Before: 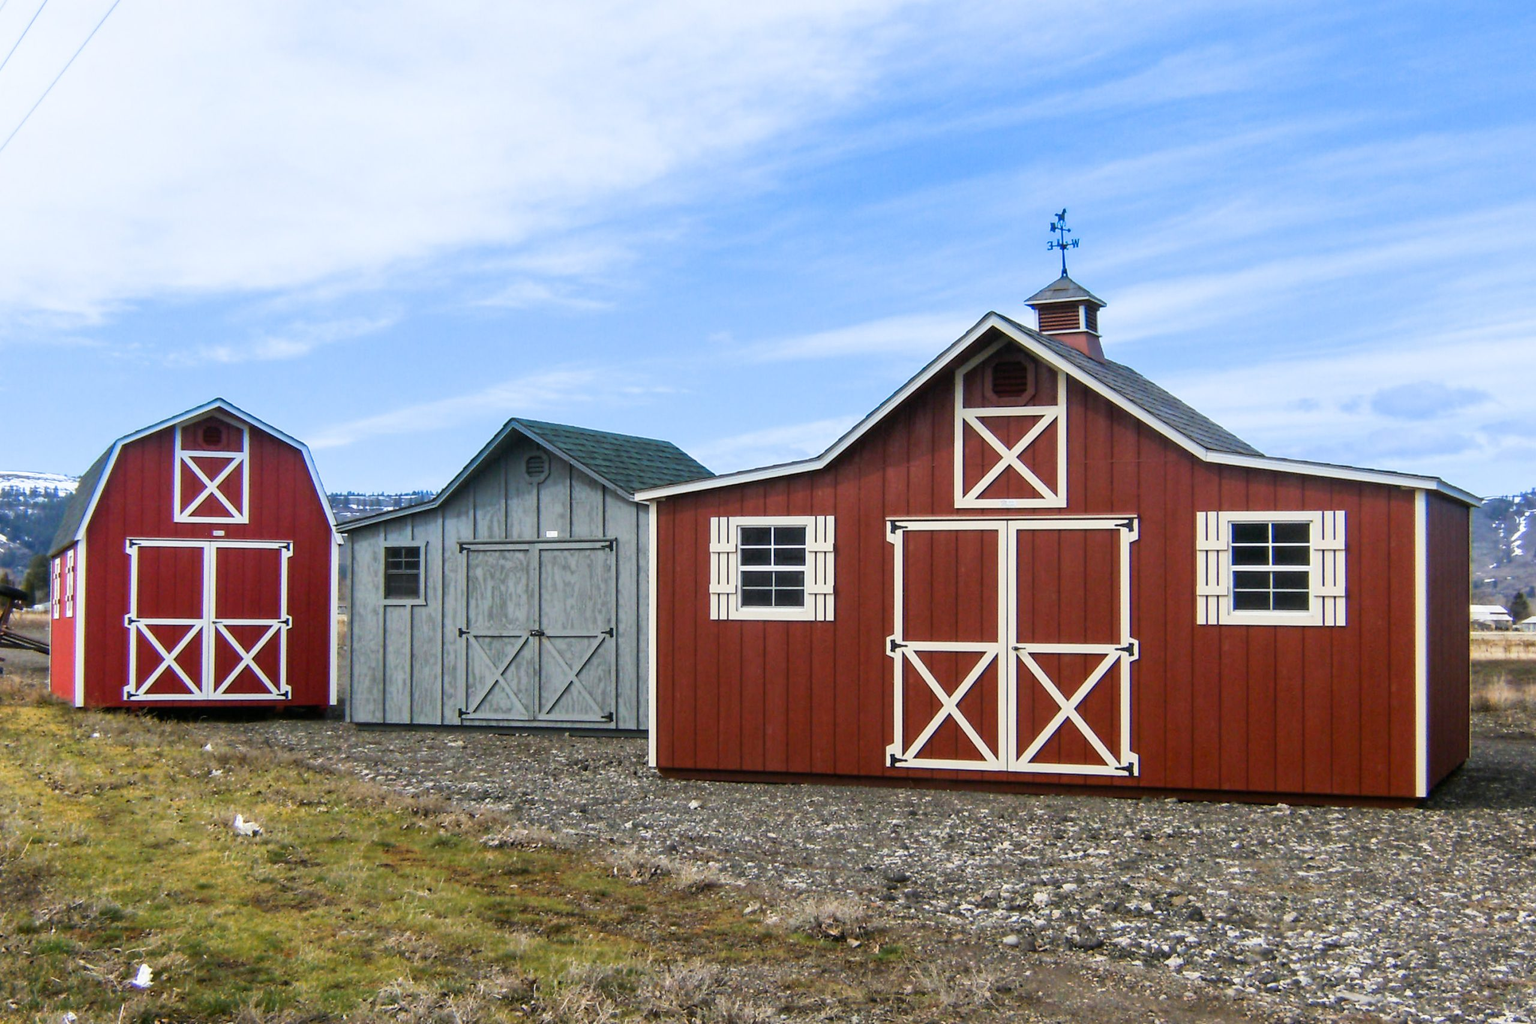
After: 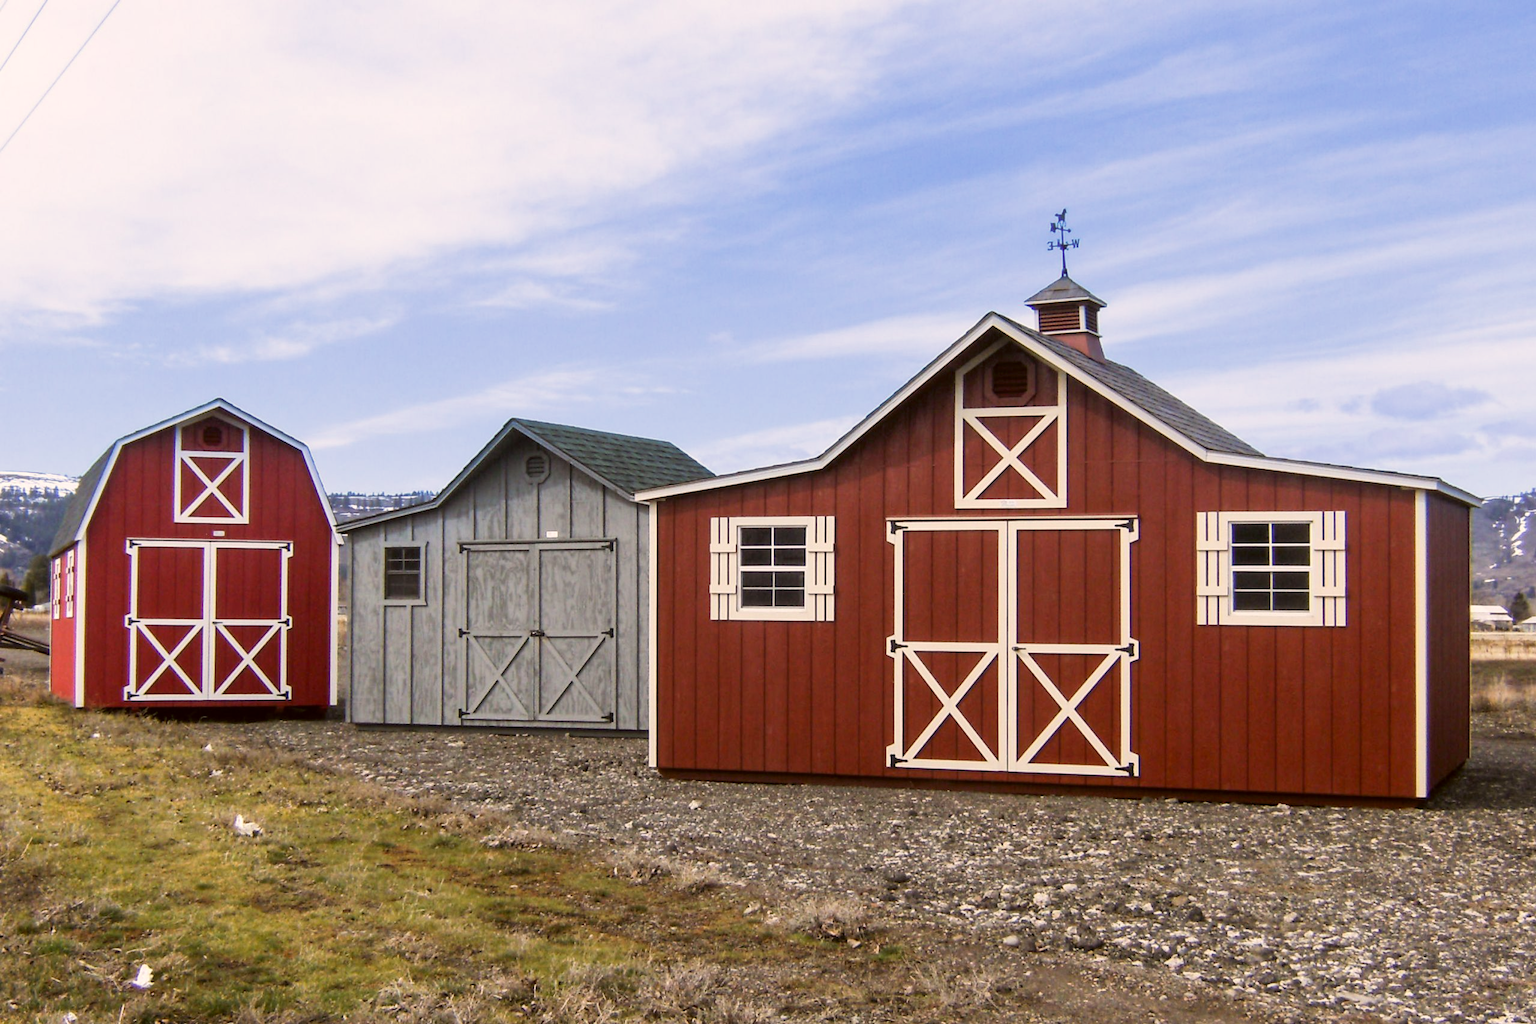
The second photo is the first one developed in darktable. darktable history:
color correction: highlights a* 6.47, highlights b* 8.36, shadows a* 5.48, shadows b* 7.05, saturation 0.889
